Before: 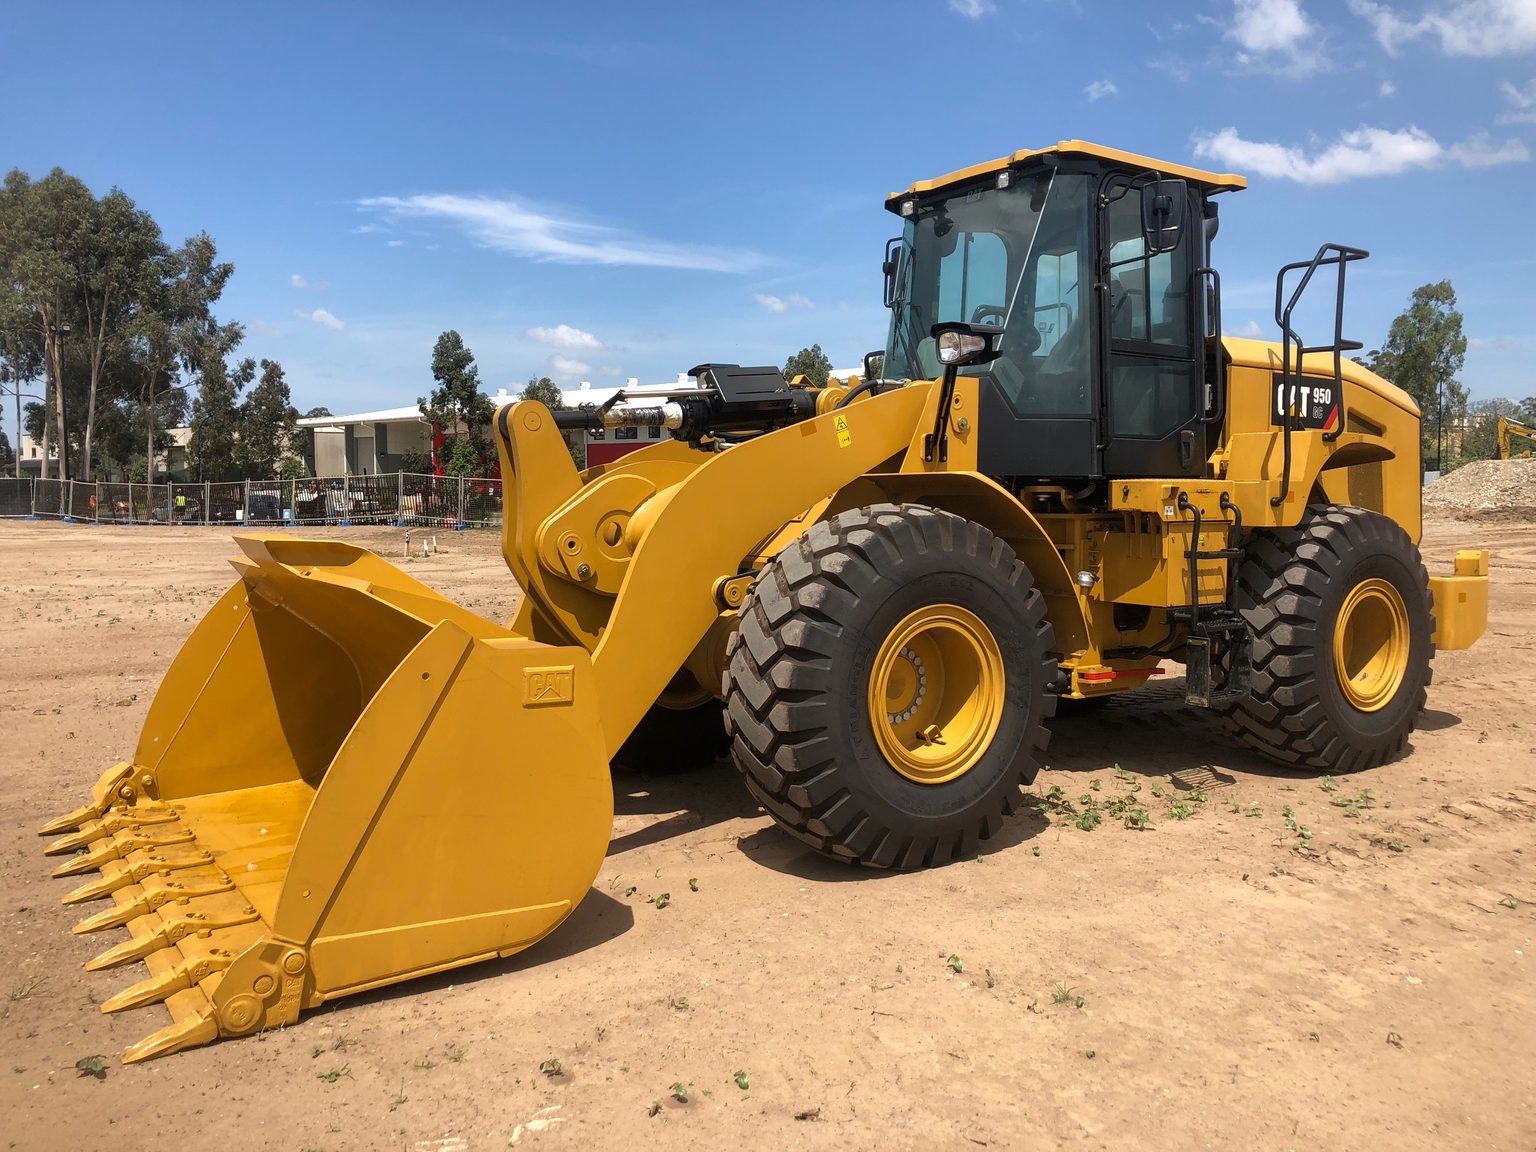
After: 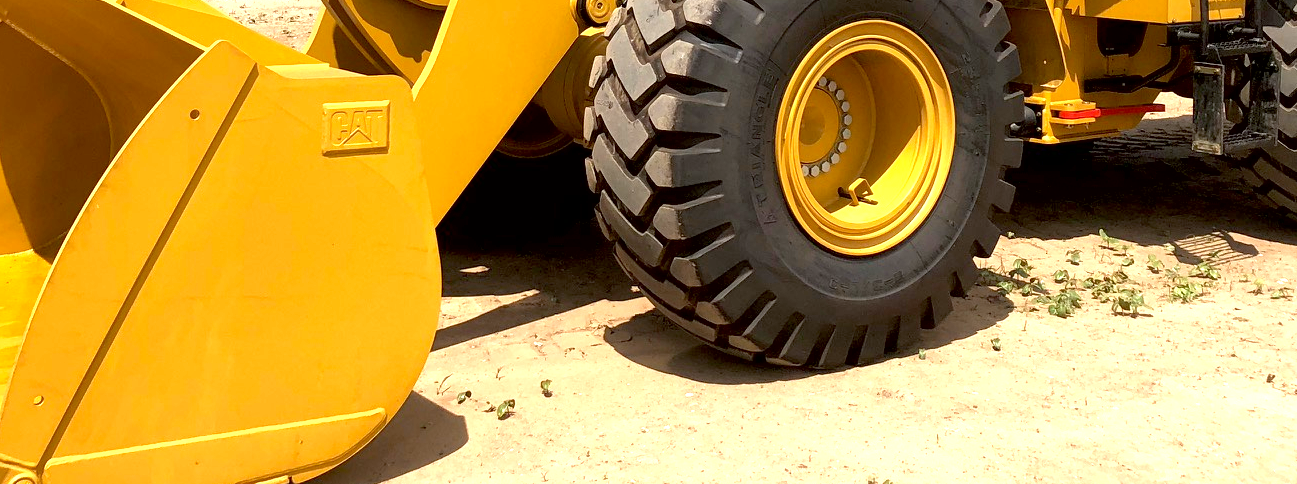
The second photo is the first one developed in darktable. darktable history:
crop: left 18.091%, top 51.13%, right 17.525%, bottom 16.85%
local contrast: mode bilateral grid, contrast 20, coarseness 50, detail 120%, midtone range 0.2
exposure: black level correction 0.008, exposure 0.979 EV, compensate highlight preservation false
